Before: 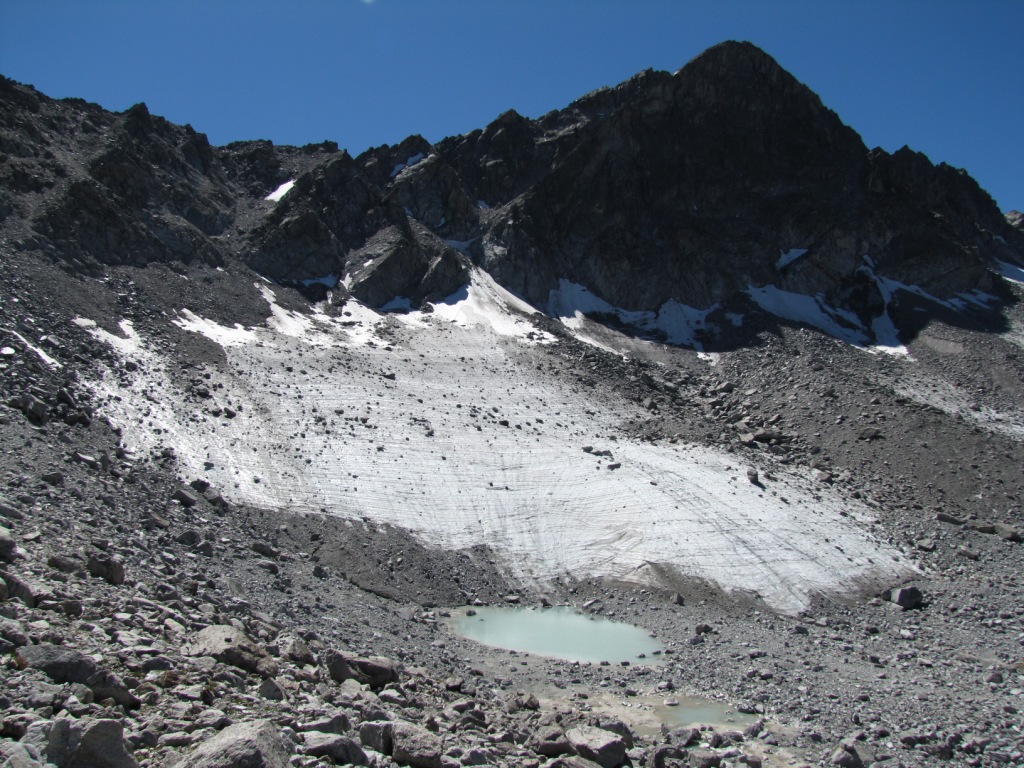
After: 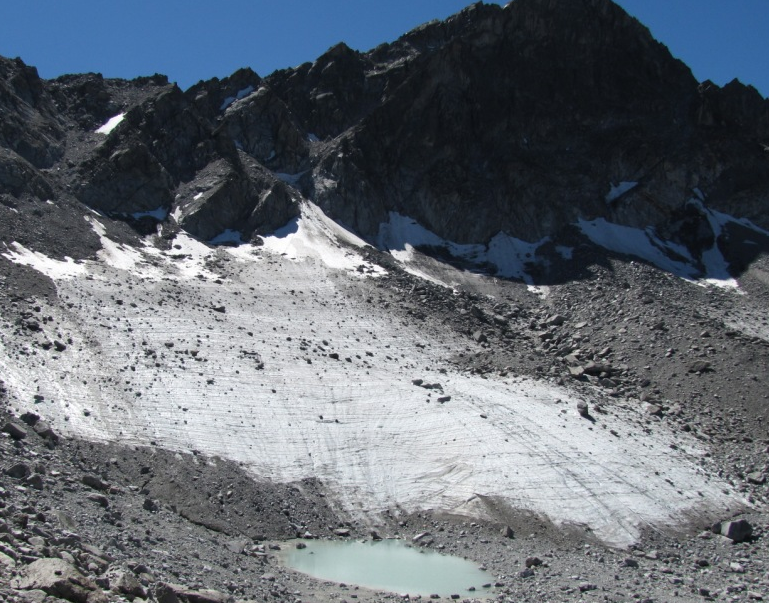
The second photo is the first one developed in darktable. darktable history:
crop: left 16.662%, top 8.804%, right 8.152%, bottom 12.576%
